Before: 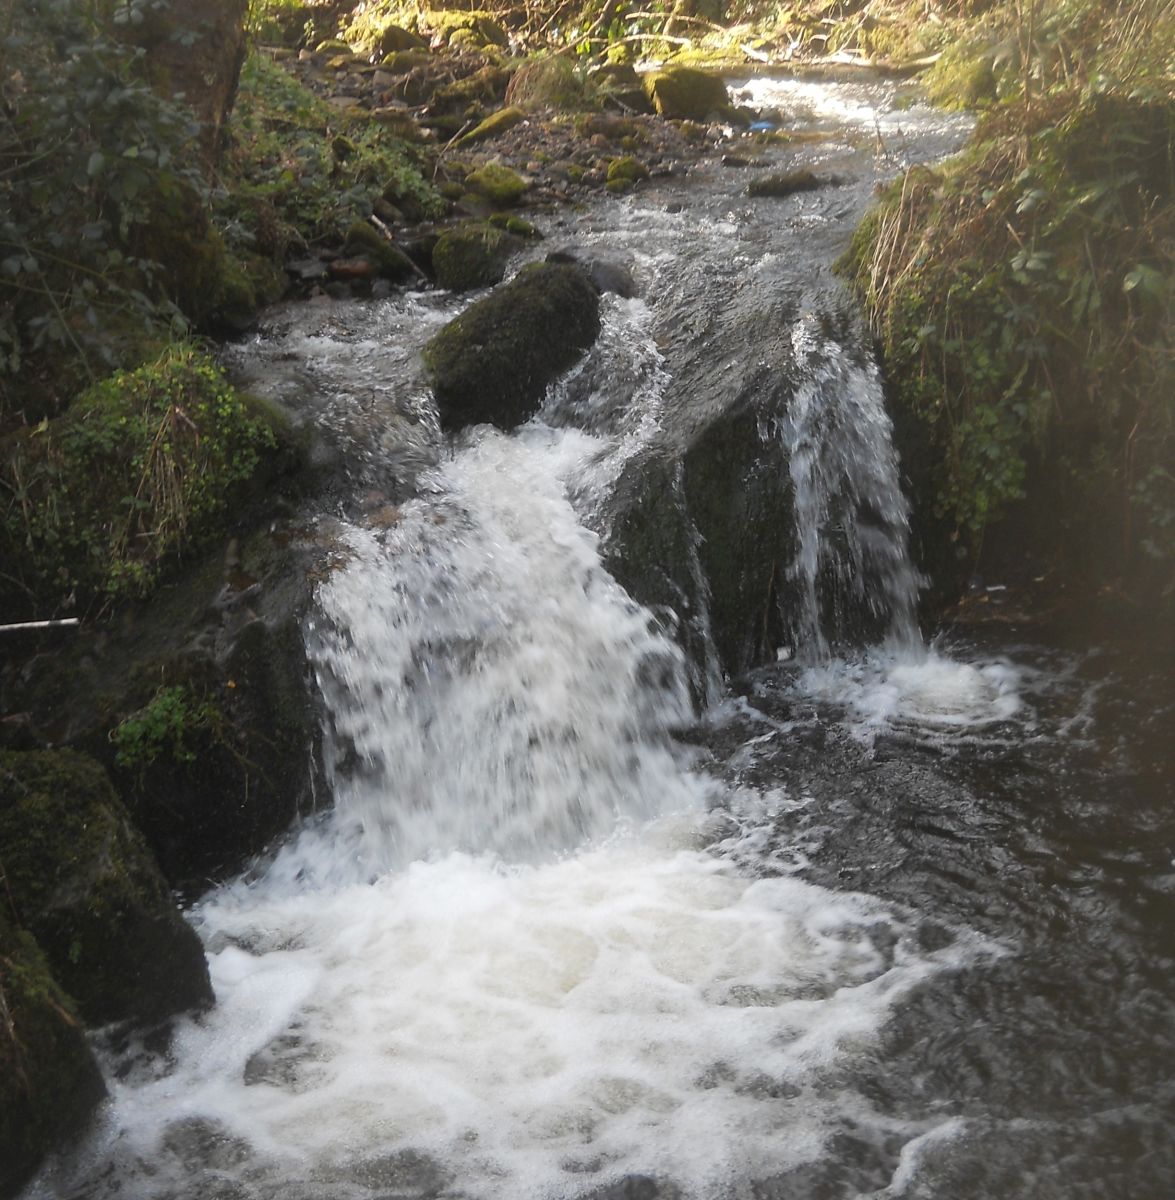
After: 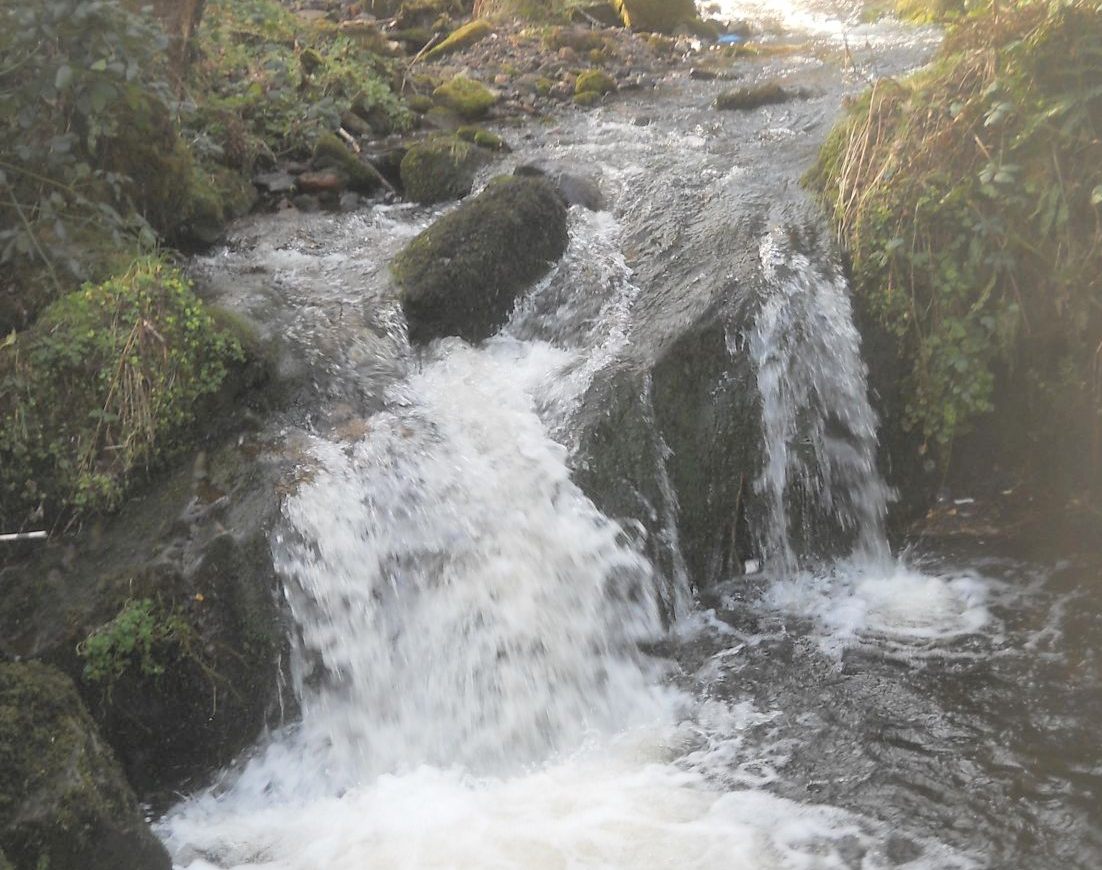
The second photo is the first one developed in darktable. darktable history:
contrast brightness saturation: brightness 0.28
crop: left 2.737%, top 7.287%, right 3.421%, bottom 20.179%
